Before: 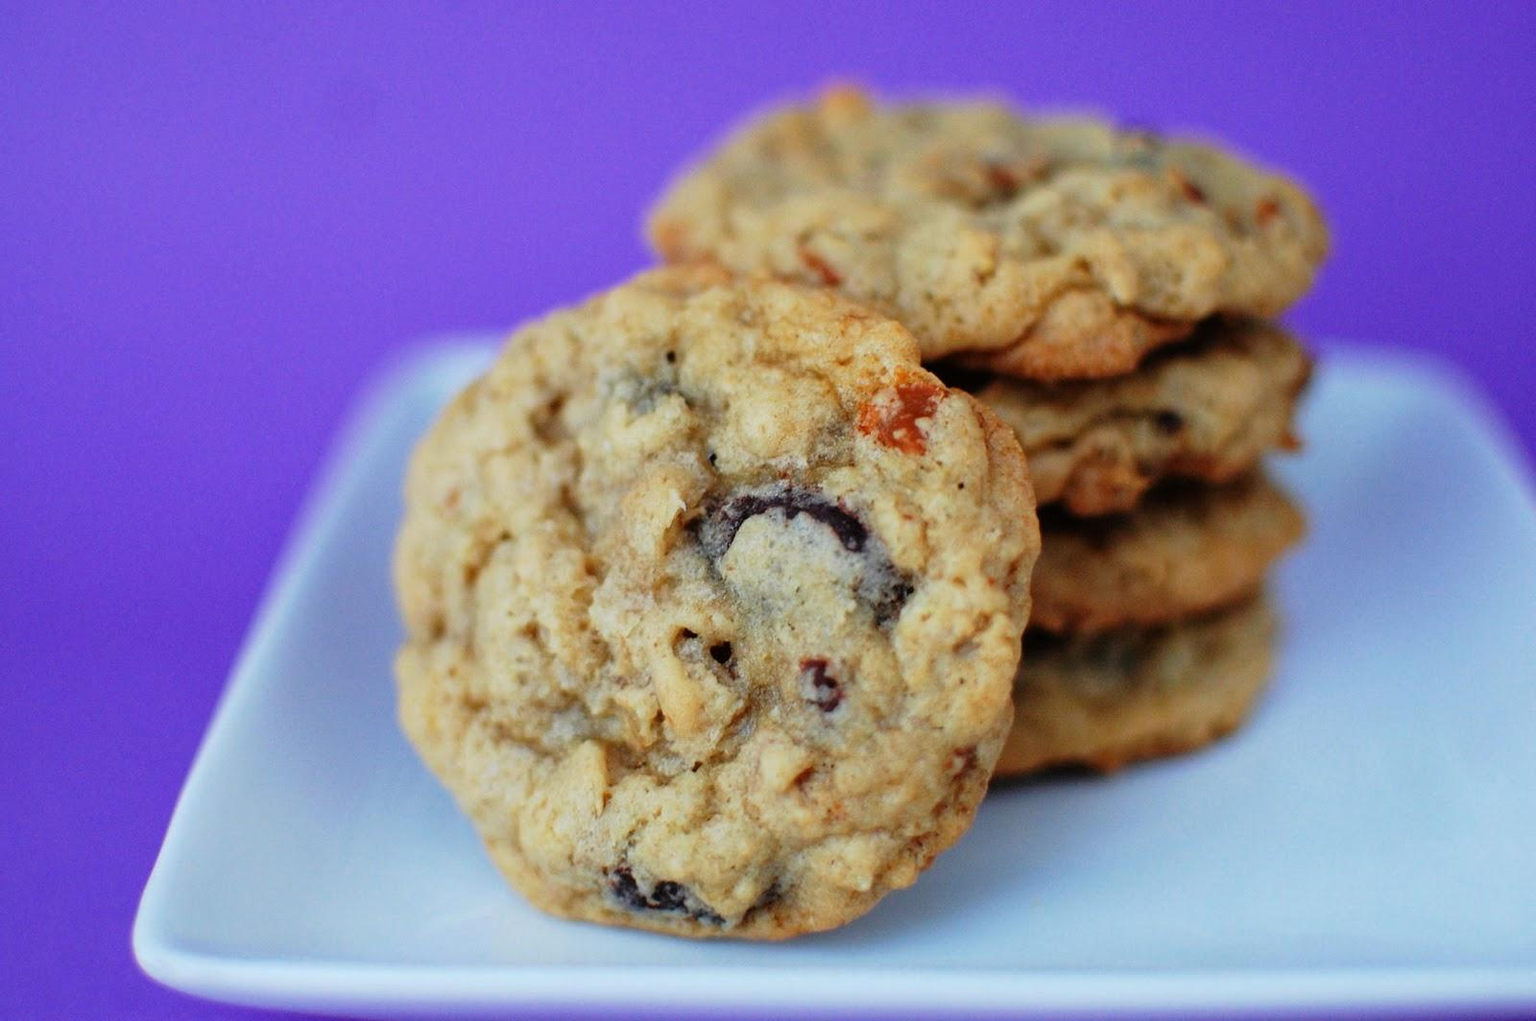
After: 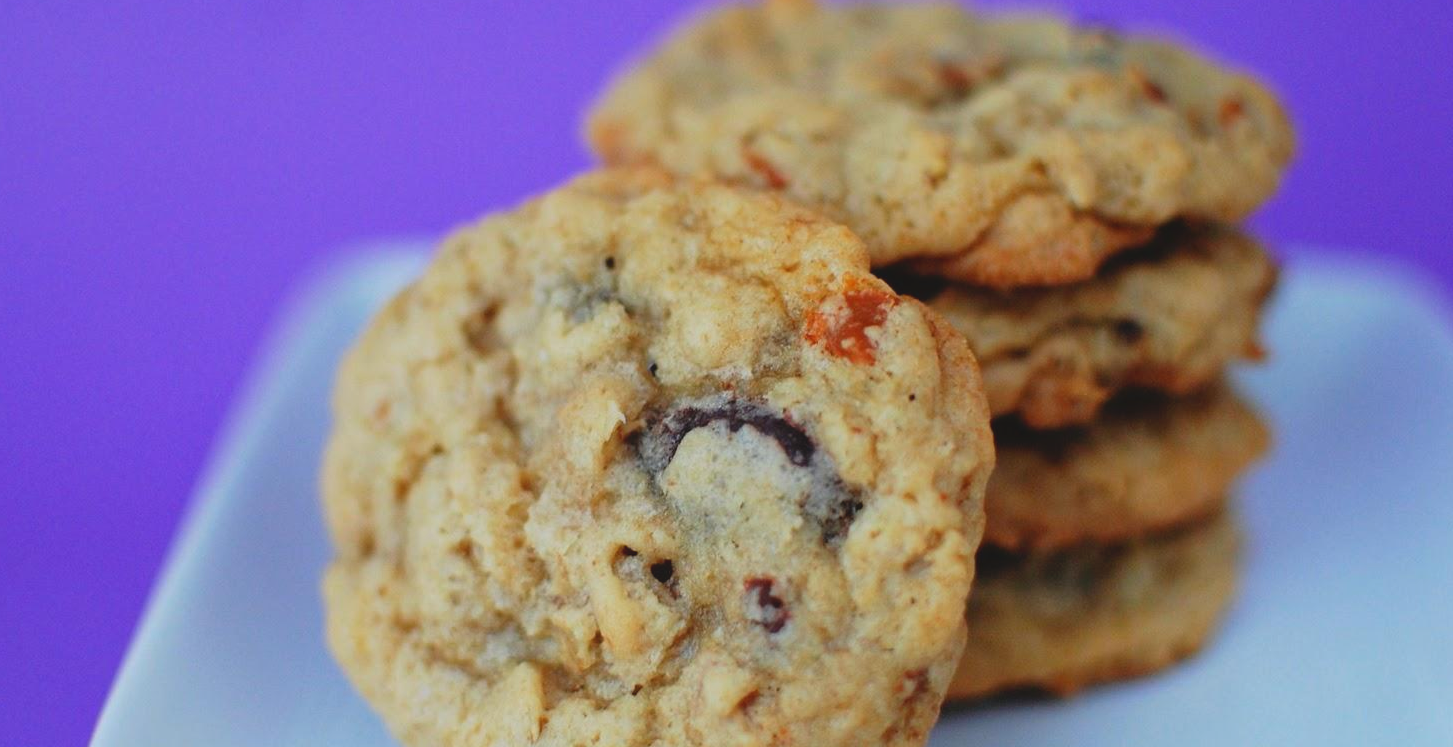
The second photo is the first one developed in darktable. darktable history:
rotate and perspective: crop left 0, crop top 0
local contrast: highlights 68%, shadows 68%, detail 82%, midtone range 0.325
crop: left 5.596%, top 10.314%, right 3.534%, bottom 19.395%
